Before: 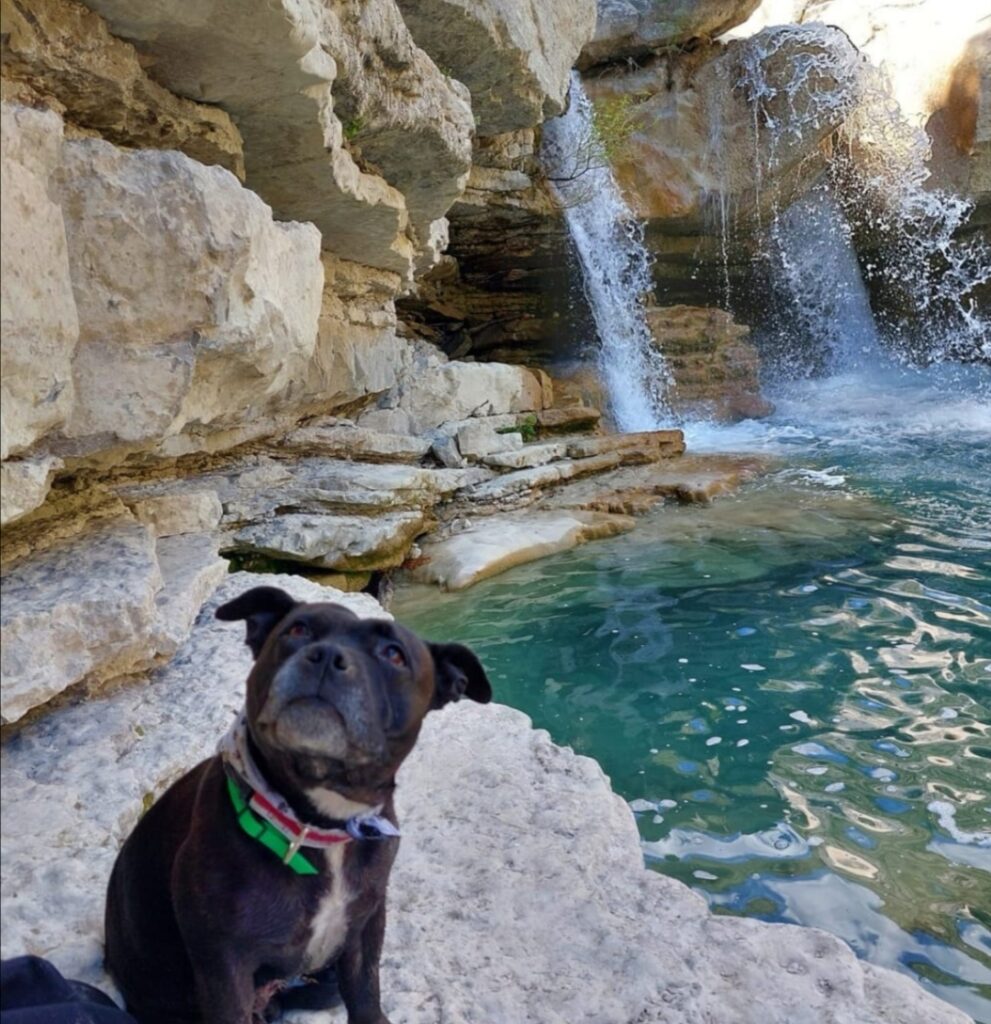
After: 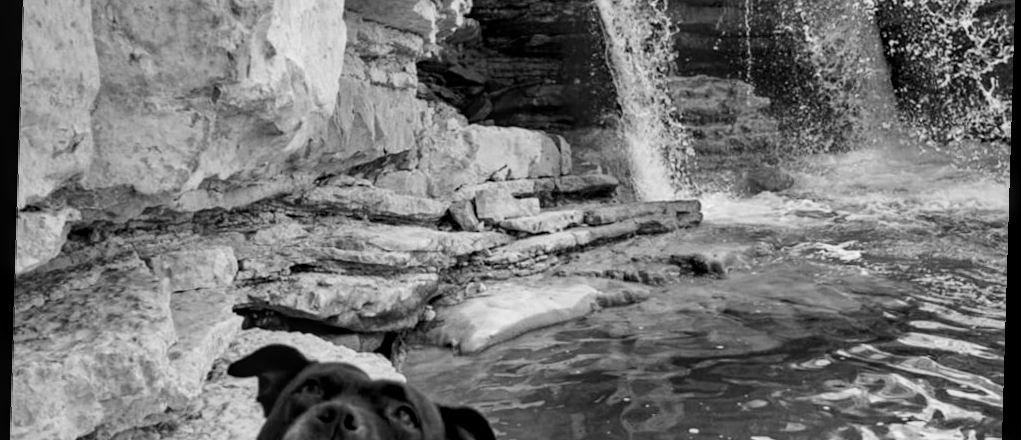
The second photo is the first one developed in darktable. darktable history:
monochrome: on, module defaults
tone curve: curves: ch0 [(0, 0) (0.071, 0.047) (0.266, 0.26) (0.491, 0.552) (0.753, 0.818) (1, 0.983)]; ch1 [(0, 0) (0.346, 0.307) (0.408, 0.369) (0.463, 0.443) (0.482, 0.493) (0.502, 0.5) (0.517, 0.518) (0.546, 0.587) (0.588, 0.643) (0.651, 0.709) (1, 1)]; ch2 [(0, 0) (0.346, 0.34) (0.434, 0.46) (0.485, 0.494) (0.5, 0.494) (0.517, 0.503) (0.535, 0.545) (0.583, 0.634) (0.625, 0.686) (1, 1)], color space Lab, independent channels, preserve colors none
local contrast: on, module defaults
rotate and perspective: rotation 1.72°, automatic cropping off
shadows and highlights: shadows 25, highlights -25
exposure: exposure -0.01 EV, compensate highlight preservation false
crop and rotate: top 23.84%, bottom 34.294%
haze removal: strength 0.29, distance 0.25, compatibility mode true, adaptive false
